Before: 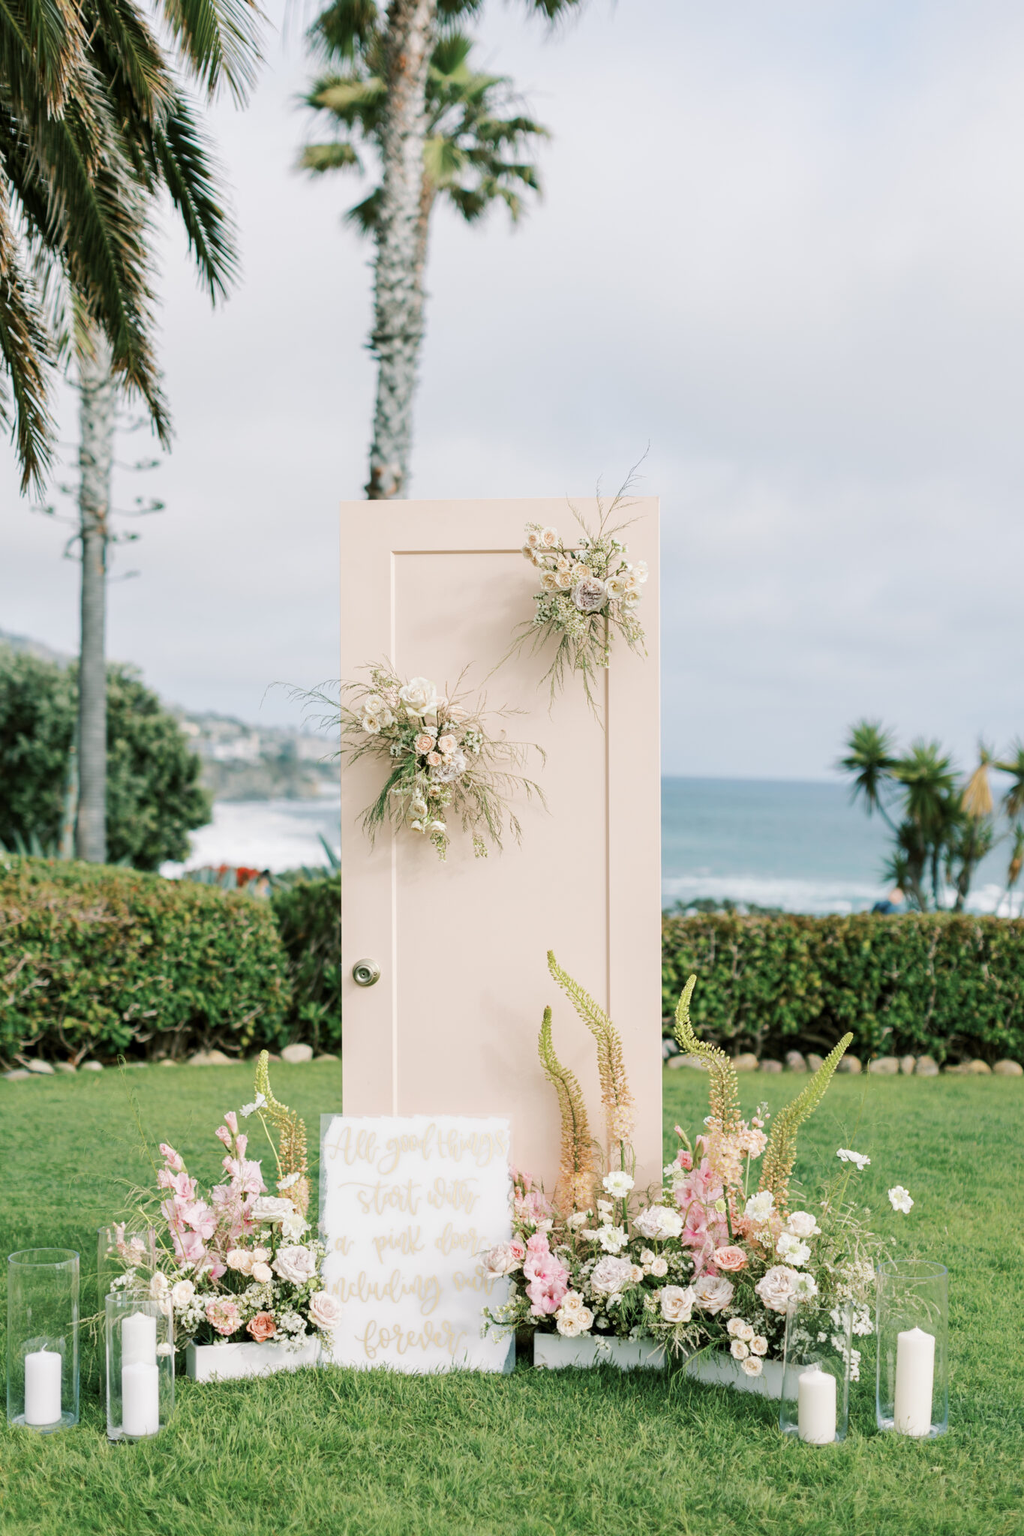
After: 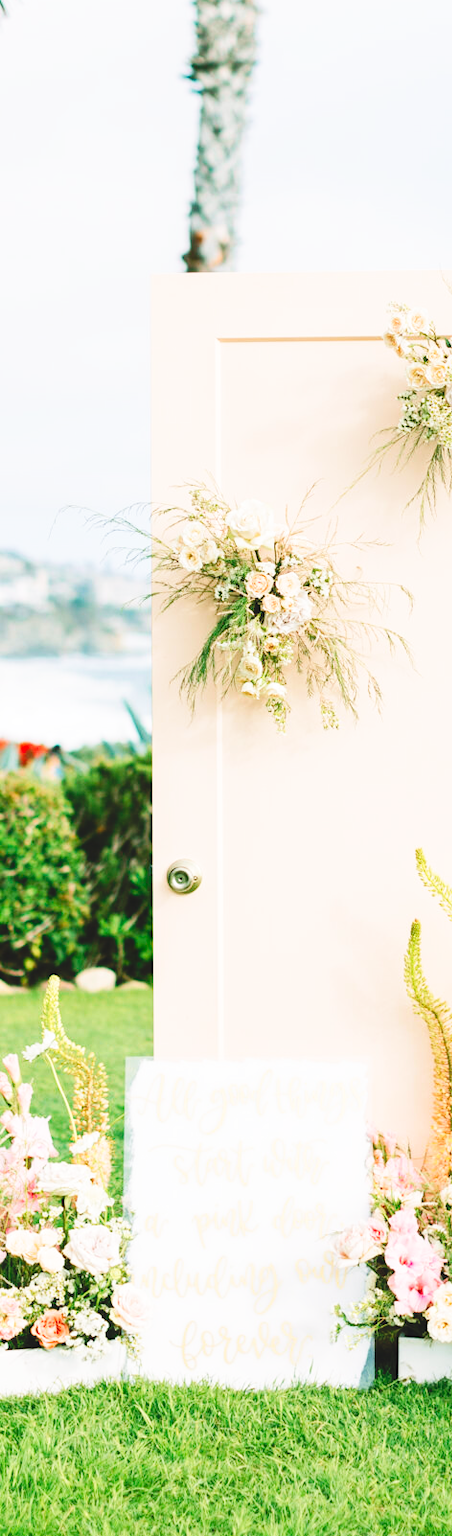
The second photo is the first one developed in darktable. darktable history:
tone curve: curves: ch0 [(0, 0.031) (0.139, 0.084) (0.311, 0.278) (0.495, 0.544) (0.718, 0.816) (0.841, 0.909) (1, 0.967)]; ch1 [(0, 0) (0.272, 0.249) (0.388, 0.385) (0.479, 0.456) (0.495, 0.497) (0.538, 0.55) (0.578, 0.595) (0.707, 0.778) (1, 1)]; ch2 [(0, 0) (0.125, 0.089) (0.353, 0.329) (0.443, 0.408) (0.502, 0.495) (0.56, 0.553) (0.608, 0.631) (1, 1)], preserve colors none
levels: levels [0, 0.397, 0.955]
crop and rotate: left 21.729%, top 18.699%, right 43.674%, bottom 2.996%
